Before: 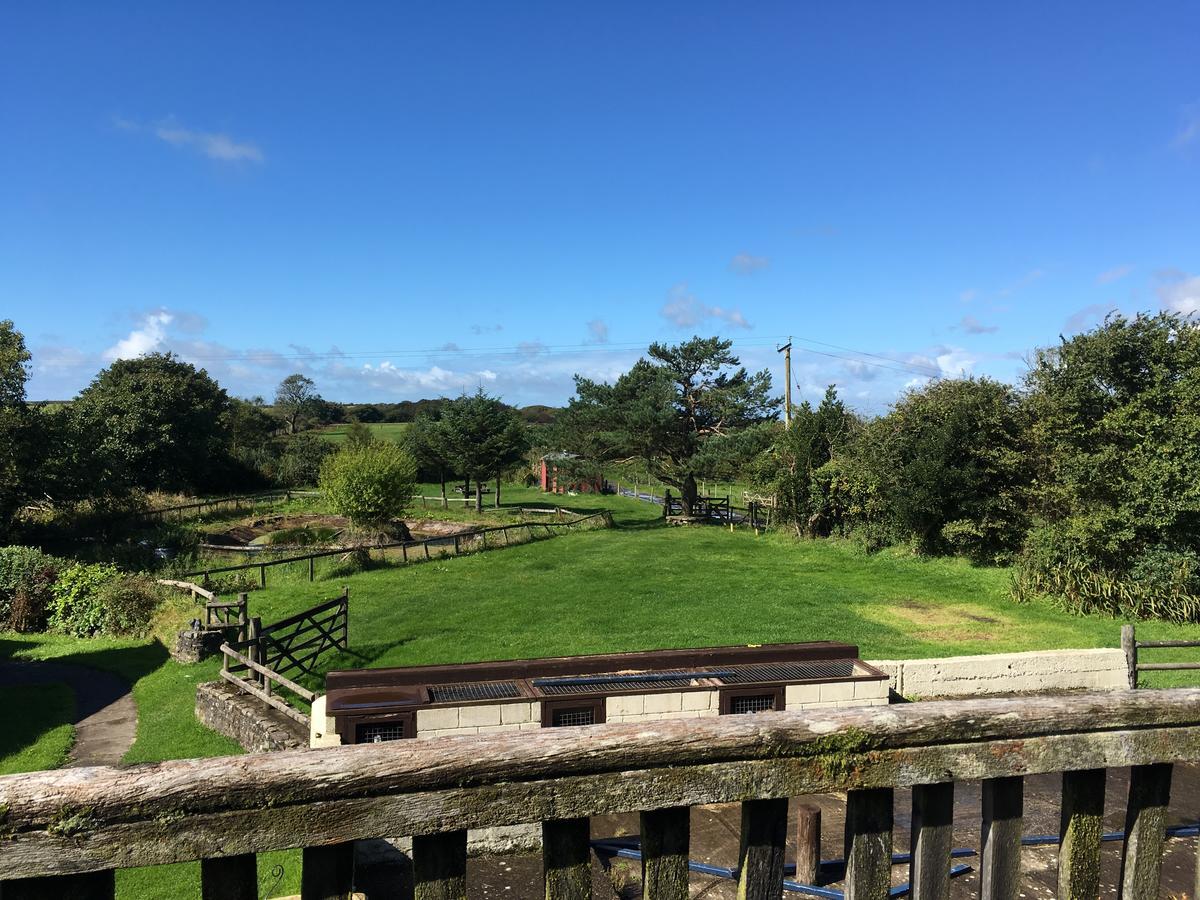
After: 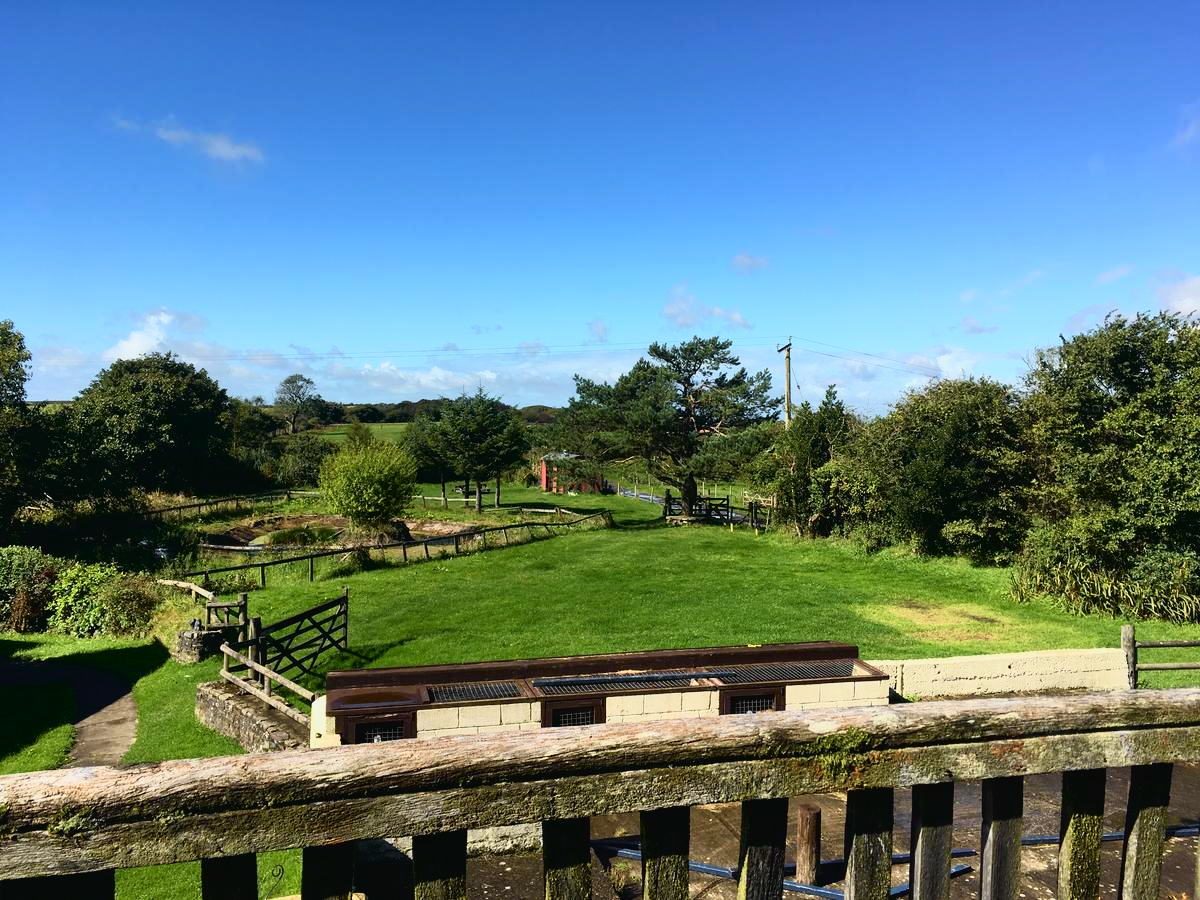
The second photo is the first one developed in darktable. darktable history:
tone curve: curves: ch0 [(0, 0.024) (0.031, 0.027) (0.113, 0.069) (0.198, 0.18) (0.304, 0.303) (0.441, 0.462) (0.557, 0.6) (0.711, 0.79) (0.812, 0.878) (0.927, 0.935) (1, 0.963)]; ch1 [(0, 0) (0.222, 0.2) (0.343, 0.325) (0.45, 0.441) (0.502, 0.501) (0.527, 0.534) (0.55, 0.561) (0.632, 0.656) (0.735, 0.754) (1, 1)]; ch2 [(0, 0) (0.249, 0.222) (0.352, 0.348) (0.424, 0.439) (0.476, 0.482) (0.499, 0.501) (0.517, 0.516) (0.532, 0.544) (0.558, 0.585) (0.596, 0.629) (0.726, 0.745) (0.82, 0.796) (0.998, 0.928)], color space Lab, independent channels, preserve colors none
